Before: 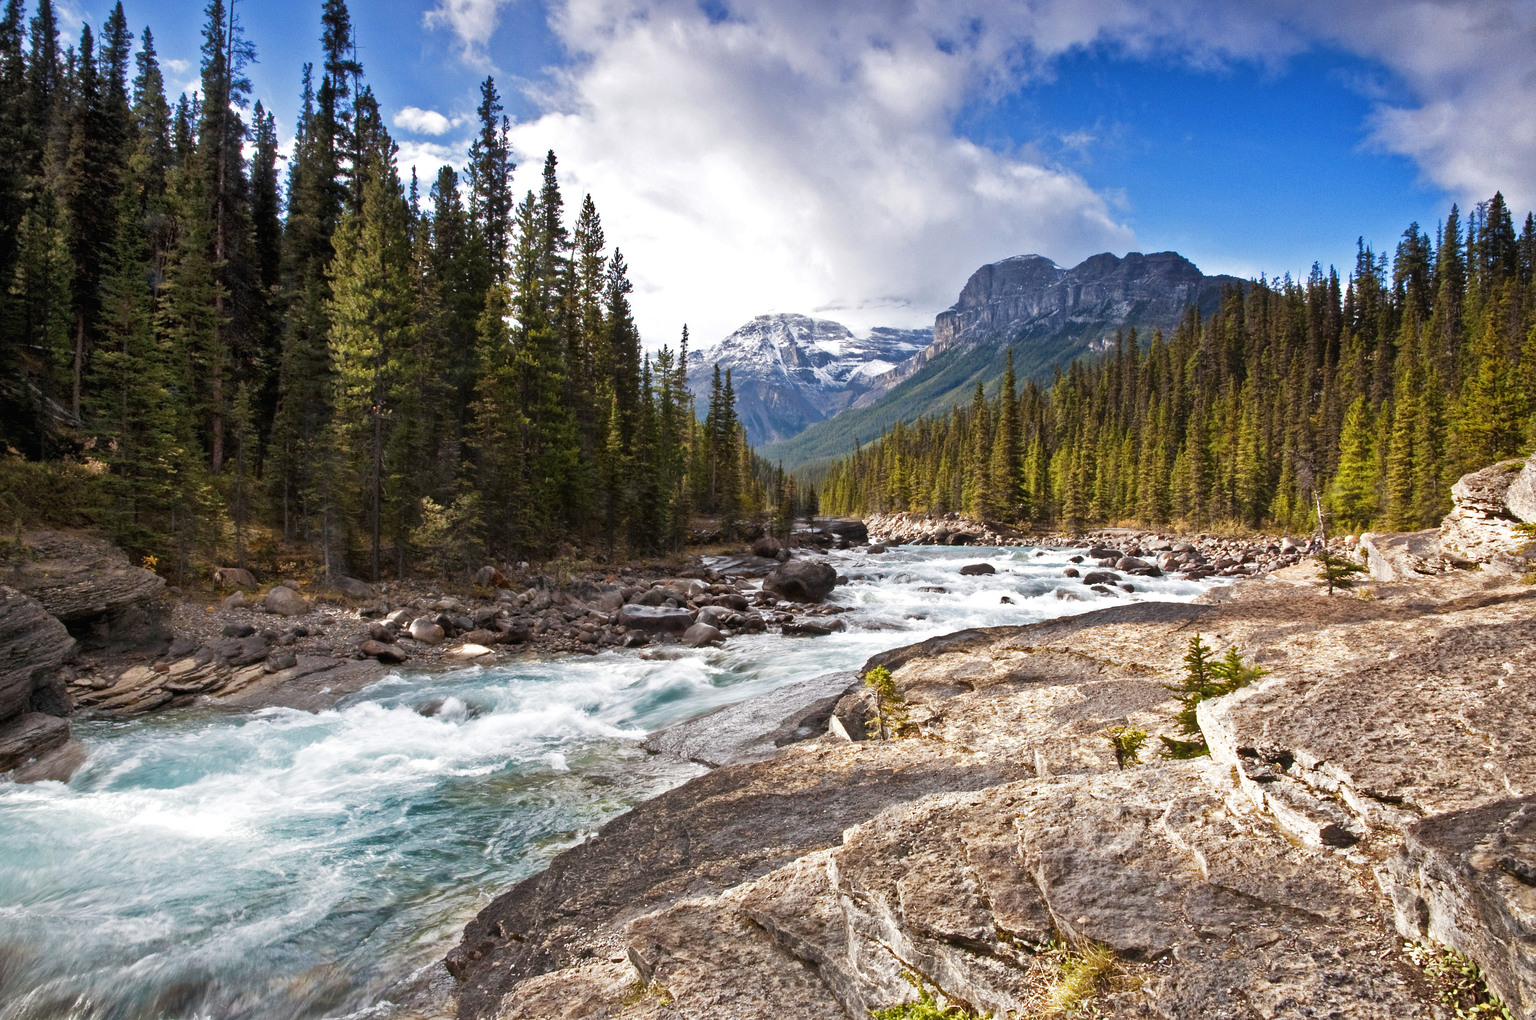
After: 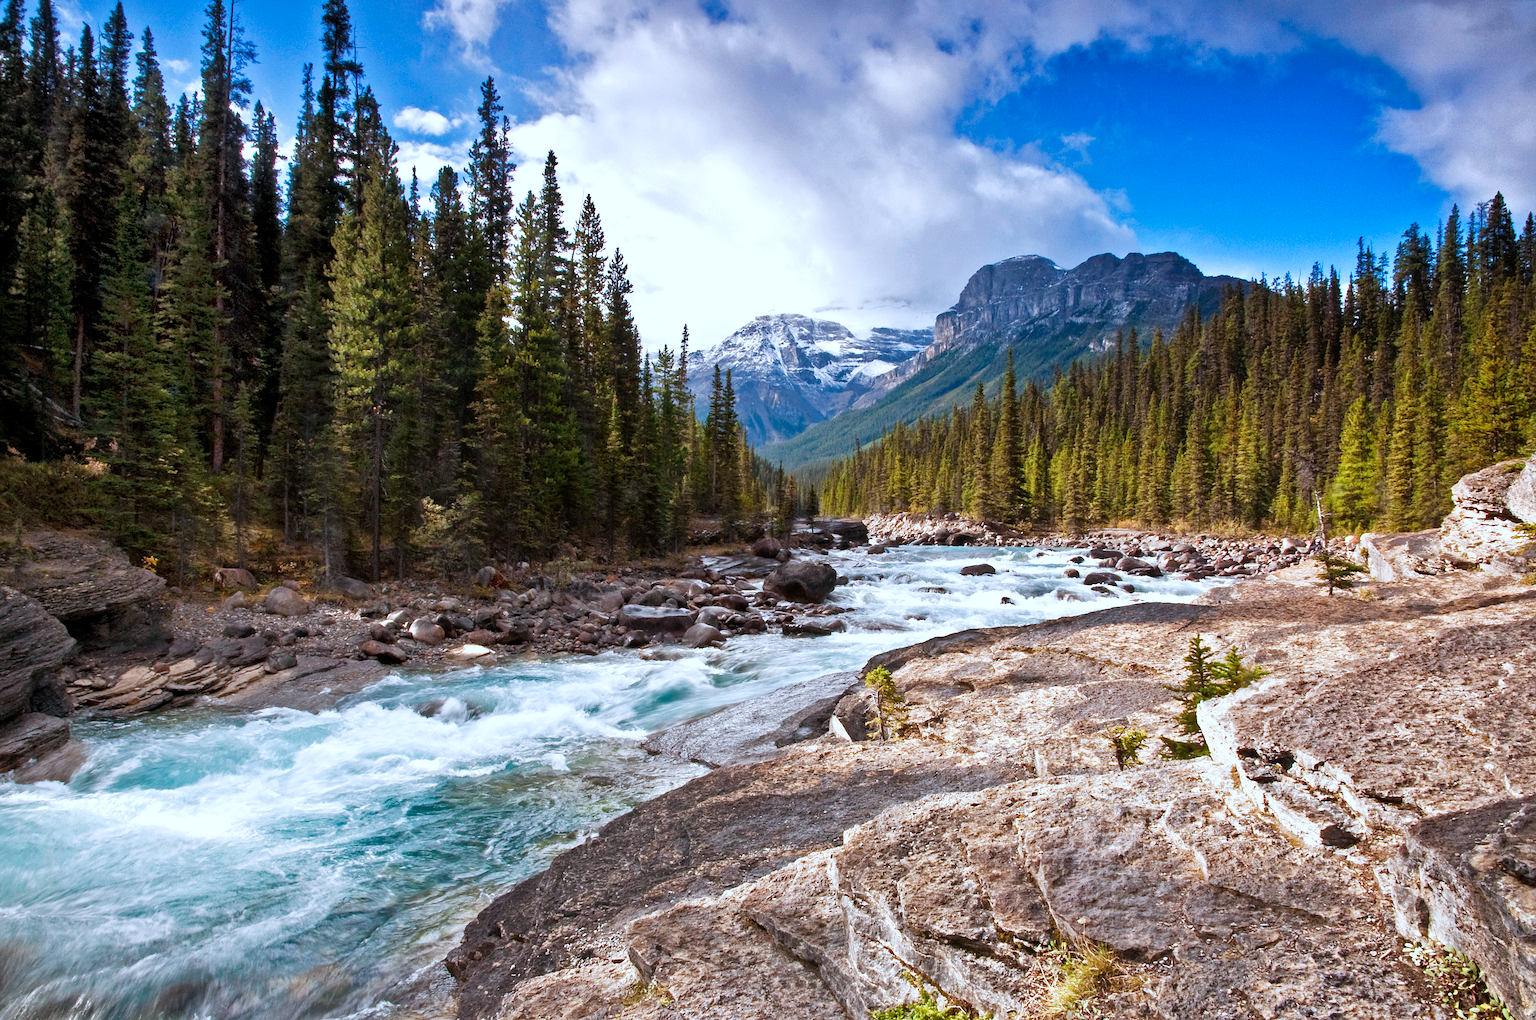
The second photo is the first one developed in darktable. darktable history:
color calibration: x 0.37, y 0.382, temperature 4313.32 K
sharpen: amount 0.2
